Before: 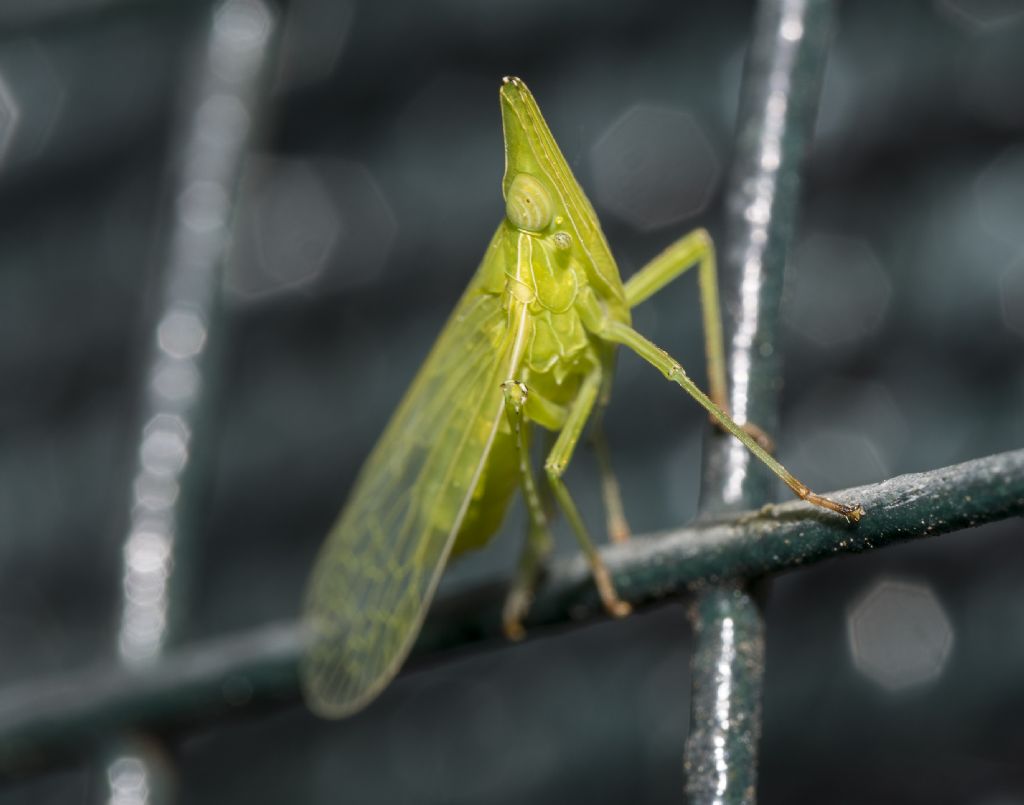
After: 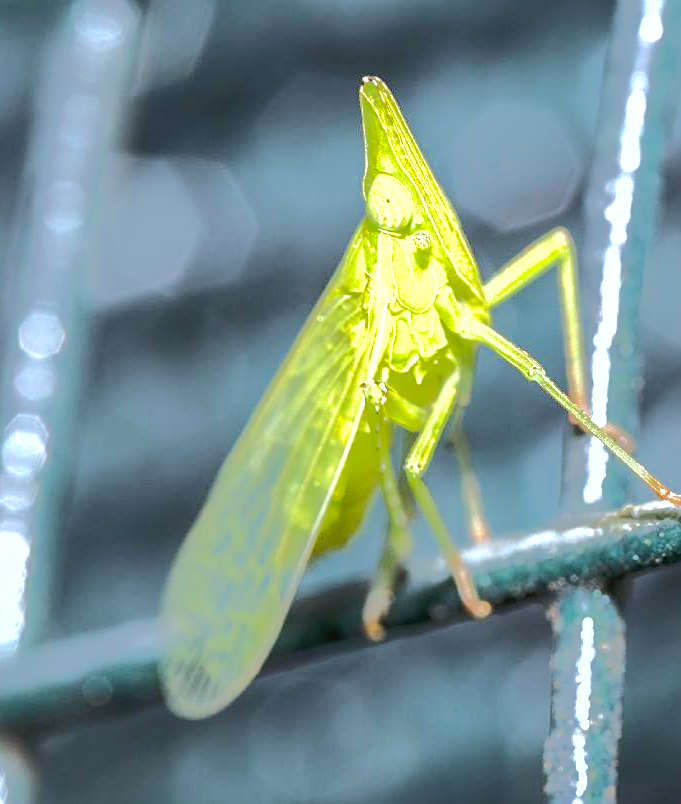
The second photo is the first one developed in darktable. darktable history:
tone equalizer: -8 EV -0.494 EV, -7 EV -0.295 EV, -6 EV -0.111 EV, -5 EV 0.385 EV, -4 EV 0.949 EV, -3 EV 0.796 EV, -2 EV -0.014 EV, -1 EV 0.125 EV, +0 EV -0.025 EV, edges refinement/feathering 500, mask exposure compensation -1.57 EV, preserve details no
shadows and highlights: on, module defaults
sharpen: on, module defaults
color calibration: output R [0.972, 0.068, -0.094, 0], output G [-0.178, 1.216, -0.086, 0], output B [0.095, -0.136, 0.98, 0], illuminant as shot in camera, x 0.37, y 0.382, temperature 4317.73 K
local contrast: detail 110%
exposure: black level correction 0, exposure 1.196 EV, compensate highlight preservation false
crop and rotate: left 13.686%, right 19.794%
contrast brightness saturation: contrast 0.054, brightness 0.063, saturation 0.009
